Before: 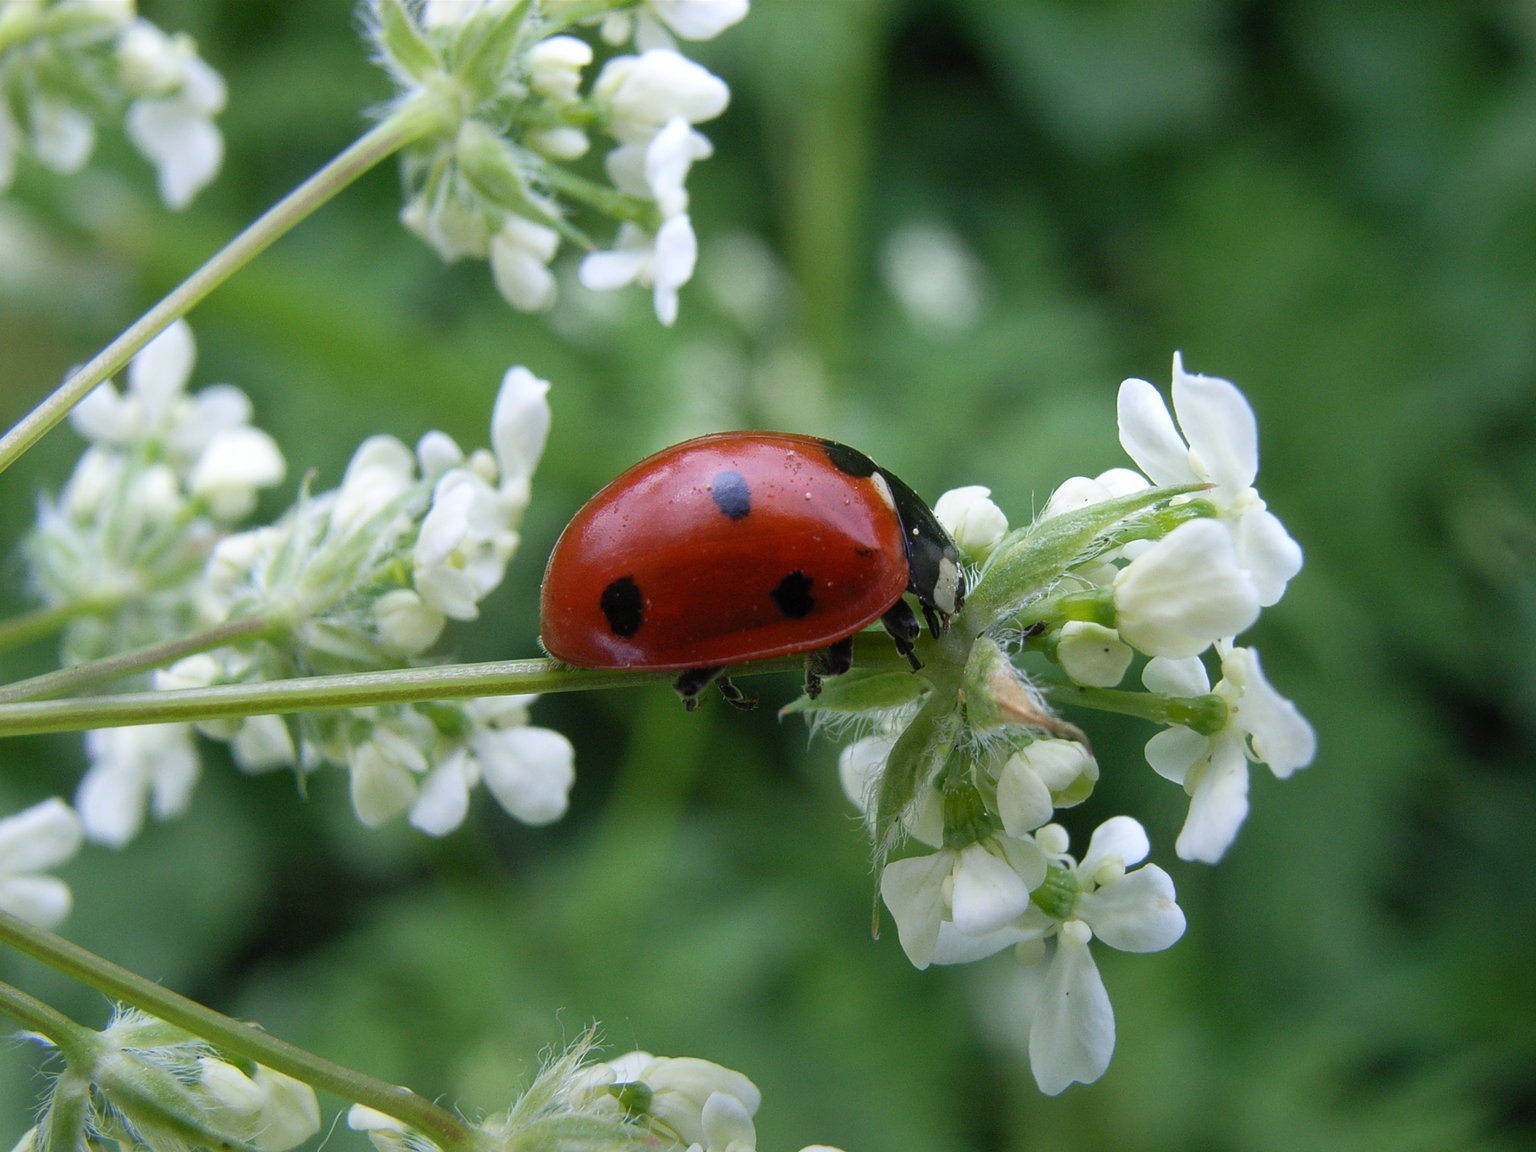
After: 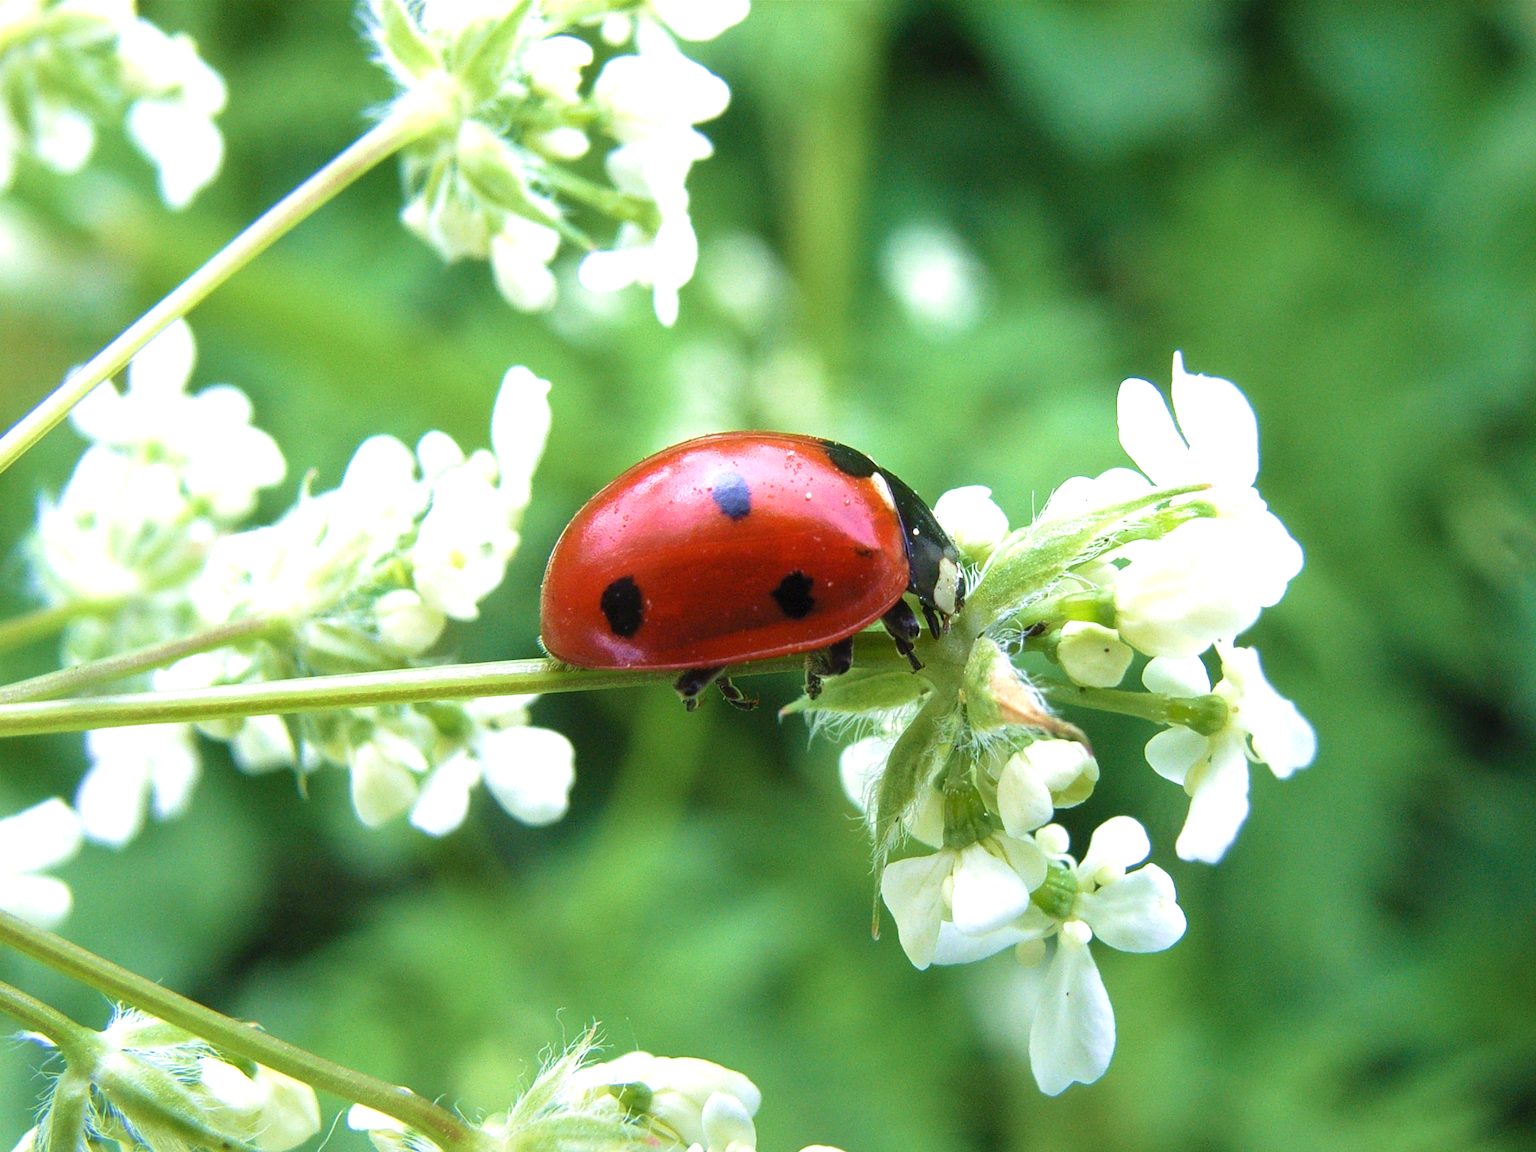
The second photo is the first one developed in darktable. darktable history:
velvia: strength 45%
exposure: exposure 1.15 EV, compensate highlight preservation false
